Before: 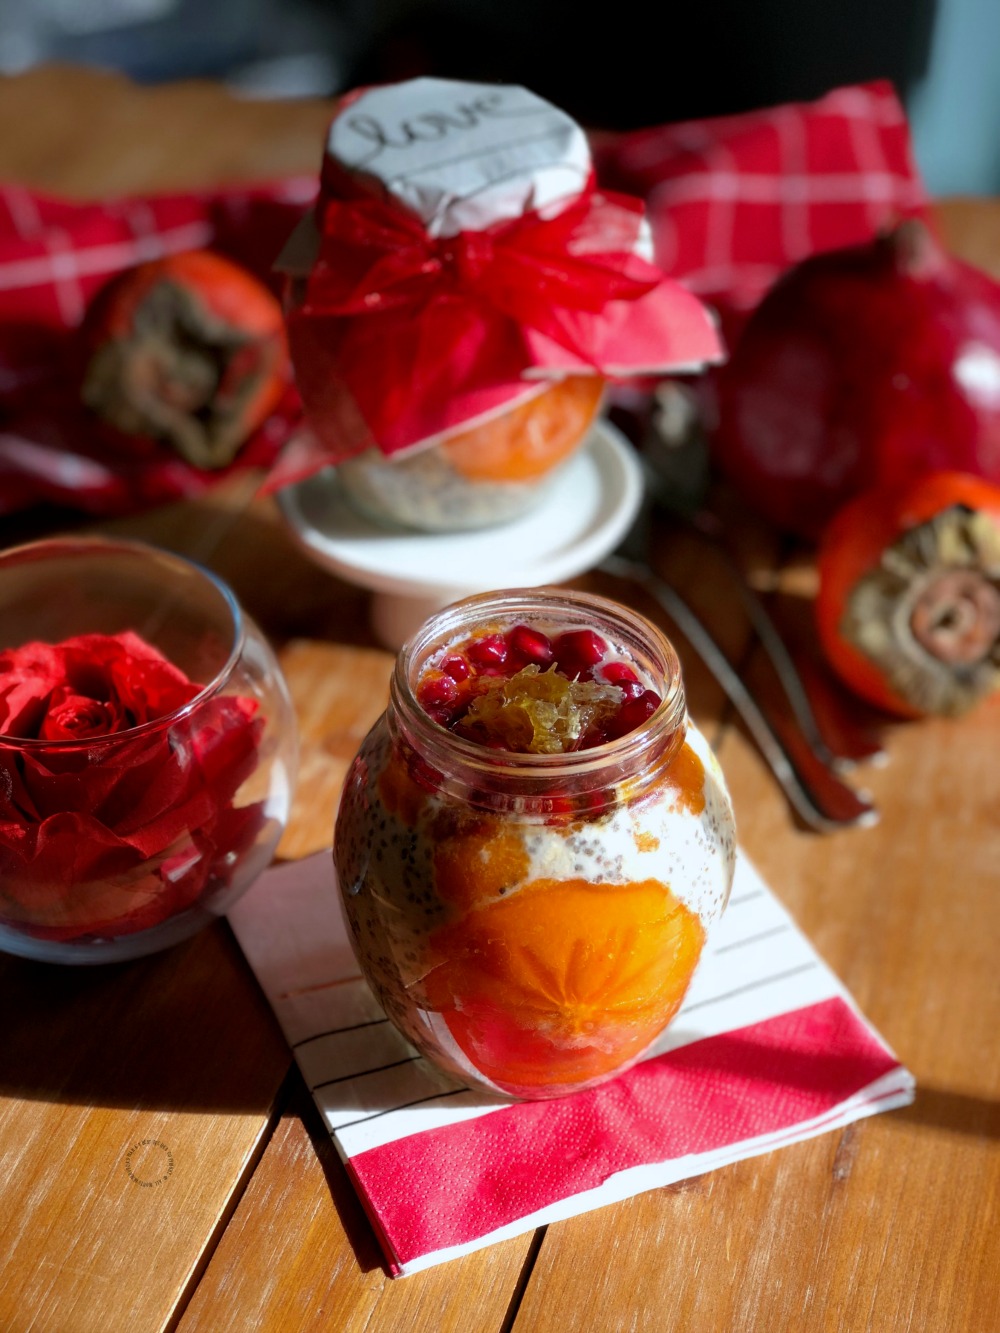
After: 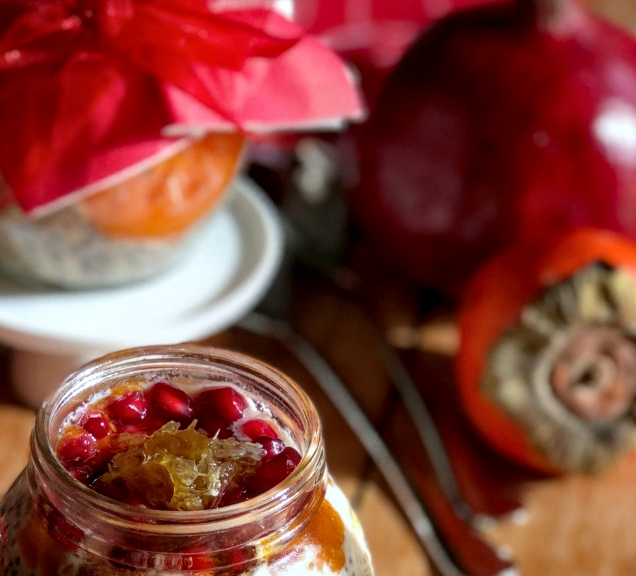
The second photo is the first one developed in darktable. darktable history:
crop: left 36.005%, top 18.293%, right 0.31%, bottom 38.444%
local contrast: detail 130%
